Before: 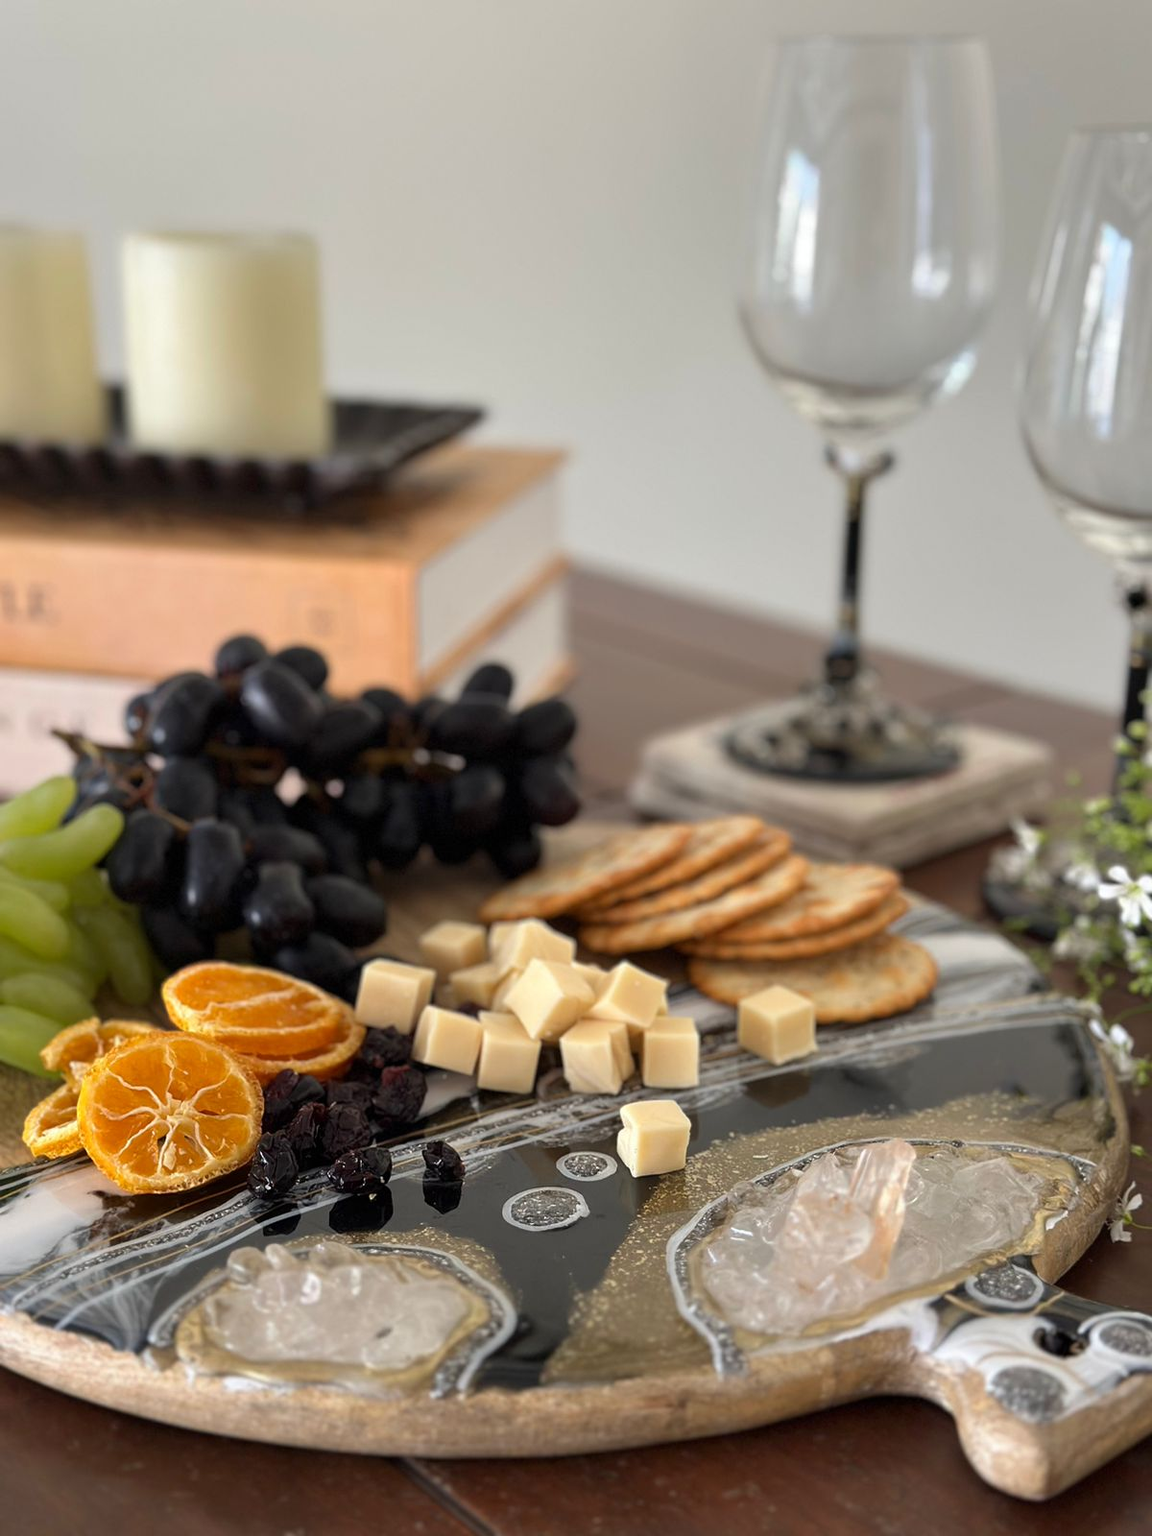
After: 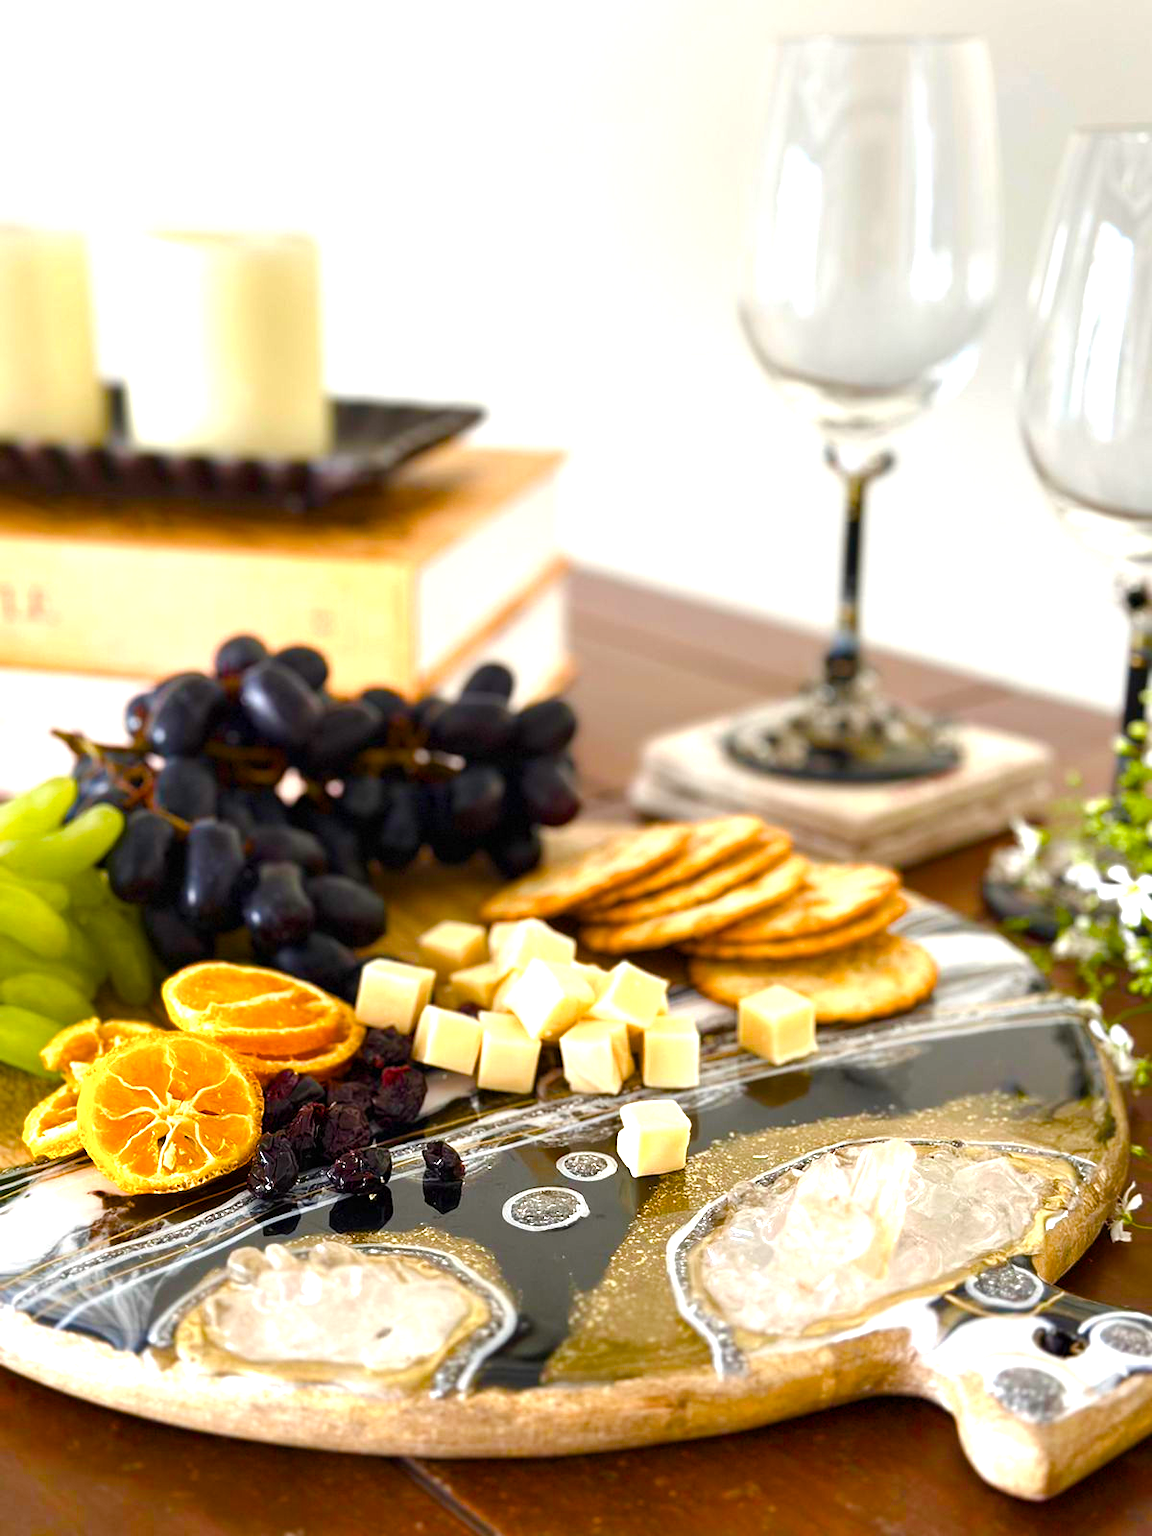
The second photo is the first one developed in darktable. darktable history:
exposure: black level correction 0, exposure 0.69 EV, compensate highlight preservation false
color balance rgb: linear chroma grading › global chroma 49.918%, perceptual saturation grading › global saturation 24.633%, perceptual saturation grading › highlights -50.806%, perceptual saturation grading › mid-tones 19.147%, perceptual saturation grading › shadows 61.225%, perceptual brilliance grading › highlights 10.165%, perceptual brilliance grading › mid-tones 4.949%, contrast 5.366%
